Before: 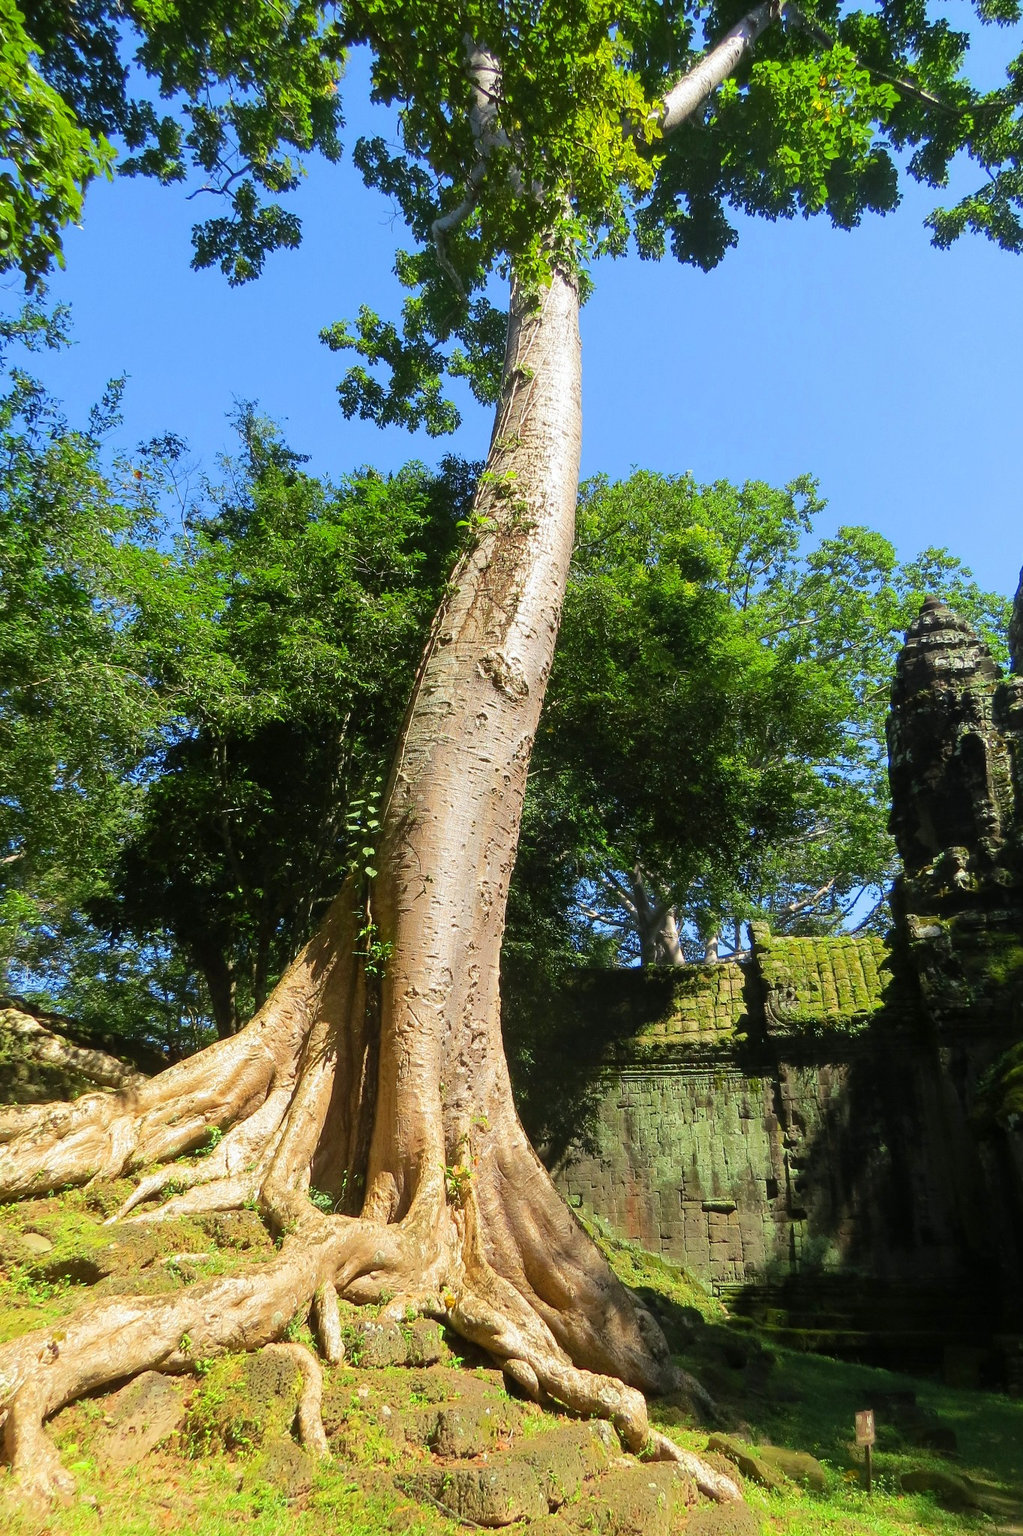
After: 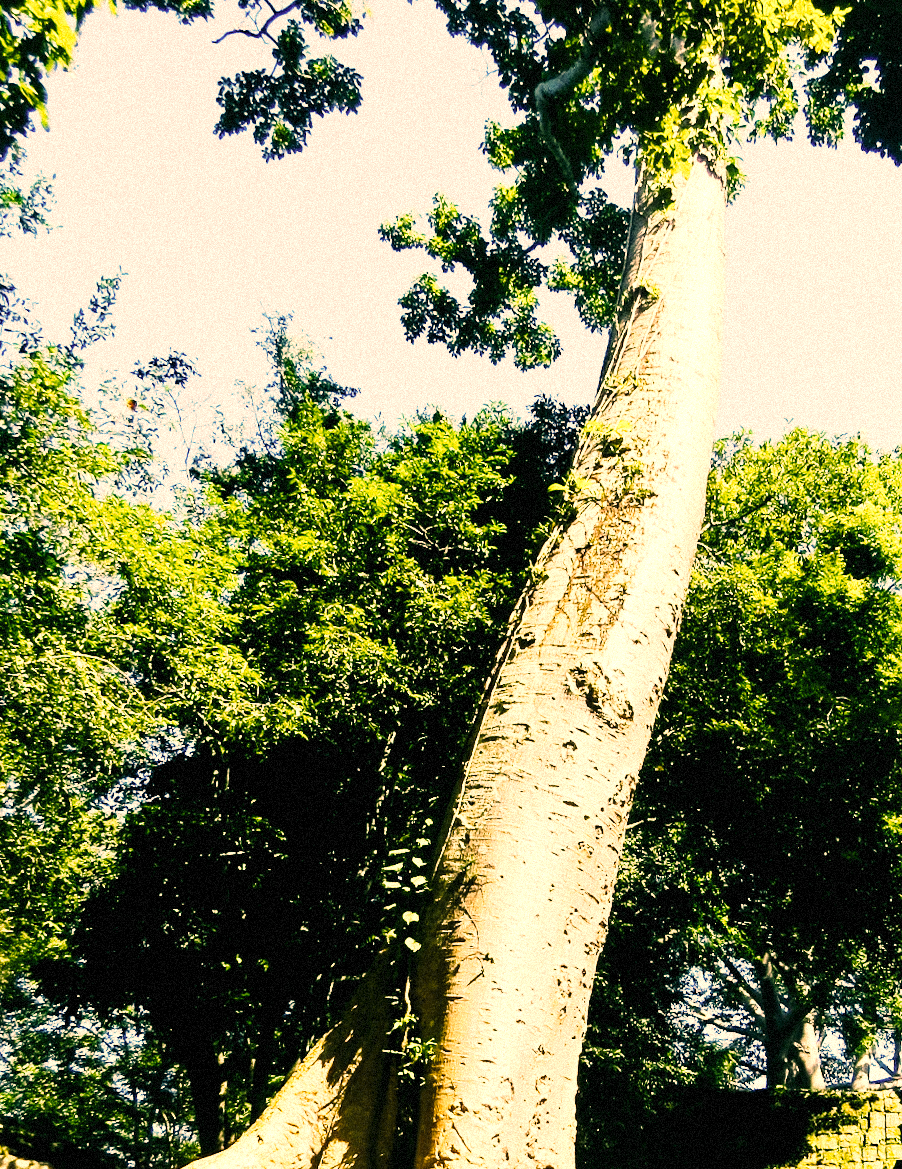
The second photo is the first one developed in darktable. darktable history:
grain: coarseness 9.38 ISO, strength 34.99%, mid-tones bias 0%
color balance rgb: shadows lift › luminance -7.7%, shadows lift › chroma 2.13%, shadows lift › hue 165.27°, power › luminance -7.77%, power › chroma 1.1%, power › hue 215.88°, highlights gain › luminance 15.15%, highlights gain › chroma 7%, highlights gain › hue 125.57°, global offset › luminance -0.33%, global offset › chroma 0.11%, global offset › hue 165.27°, perceptual saturation grading › global saturation 24.42%, perceptual saturation grading › highlights -24.42%, perceptual saturation grading › mid-tones 24.42%, perceptual saturation grading › shadows 40%, perceptual brilliance grading › global brilliance -5%, perceptual brilliance grading › highlights 24.42%, perceptual brilliance grading › mid-tones 7%, perceptual brilliance grading › shadows -5%
crop and rotate: angle -4.99°, left 2.122%, top 6.945%, right 27.566%, bottom 30.519%
tone equalizer: -8 EV -0.75 EV, -7 EV -0.7 EV, -6 EV -0.6 EV, -5 EV -0.4 EV, -3 EV 0.4 EV, -2 EV 0.6 EV, -1 EV 0.7 EV, +0 EV 0.75 EV, edges refinement/feathering 500, mask exposure compensation -1.57 EV, preserve details no
color correction: highlights a* 40, highlights b* 40, saturation 0.69
base curve: curves: ch0 [(0, 0) (0.028, 0.03) (0.121, 0.232) (0.46, 0.748) (0.859, 0.968) (1, 1)], preserve colors none
rotate and perspective: rotation -2.22°, lens shift (horizontal) -0.022, automatic cropping off
